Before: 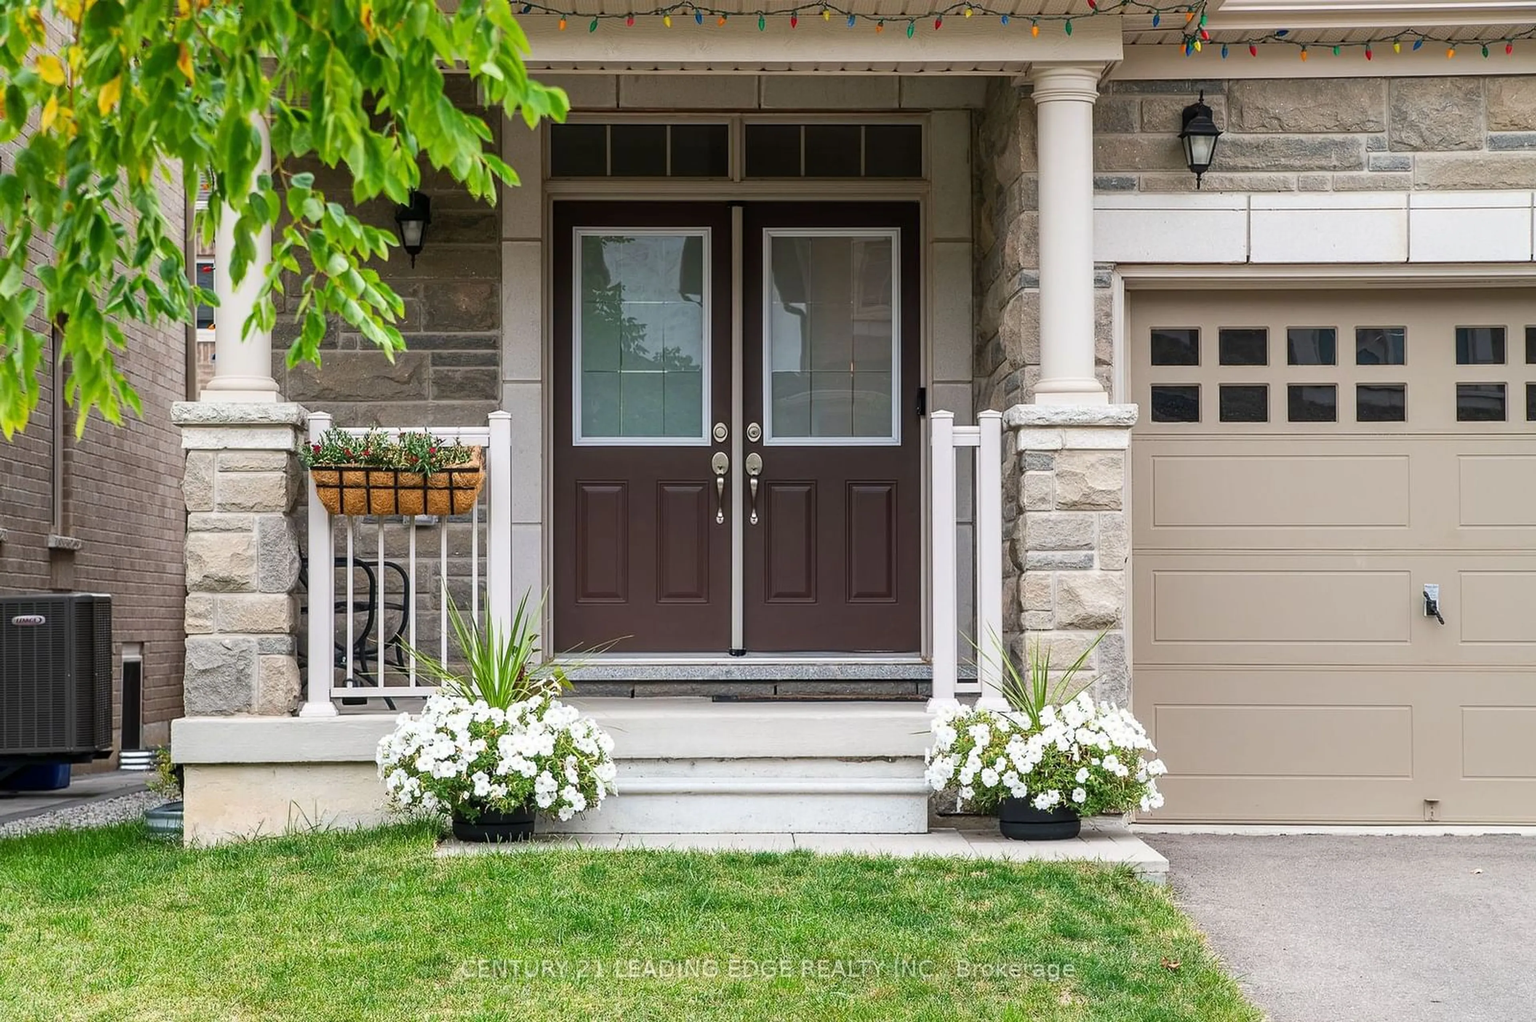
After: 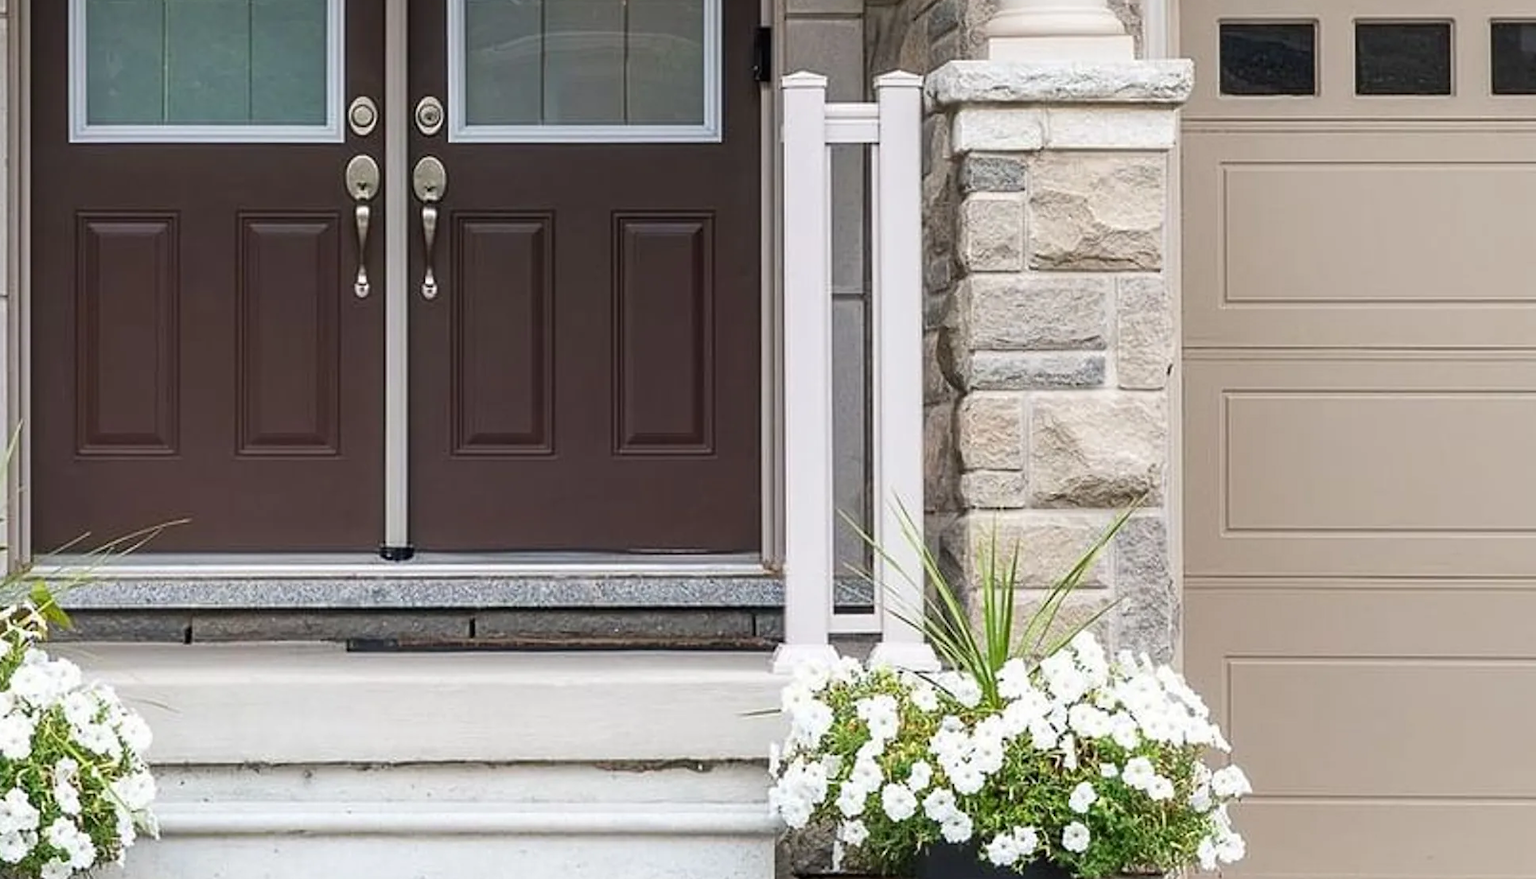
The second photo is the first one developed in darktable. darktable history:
crop: left 35.03%, top 36.625%, right 14.663%, bottom 20.057%
tone equalizer: -7 EV 0.13 EV, smoothing diameter 25%, edges refinement/feathering 10, preserve details guided filter
